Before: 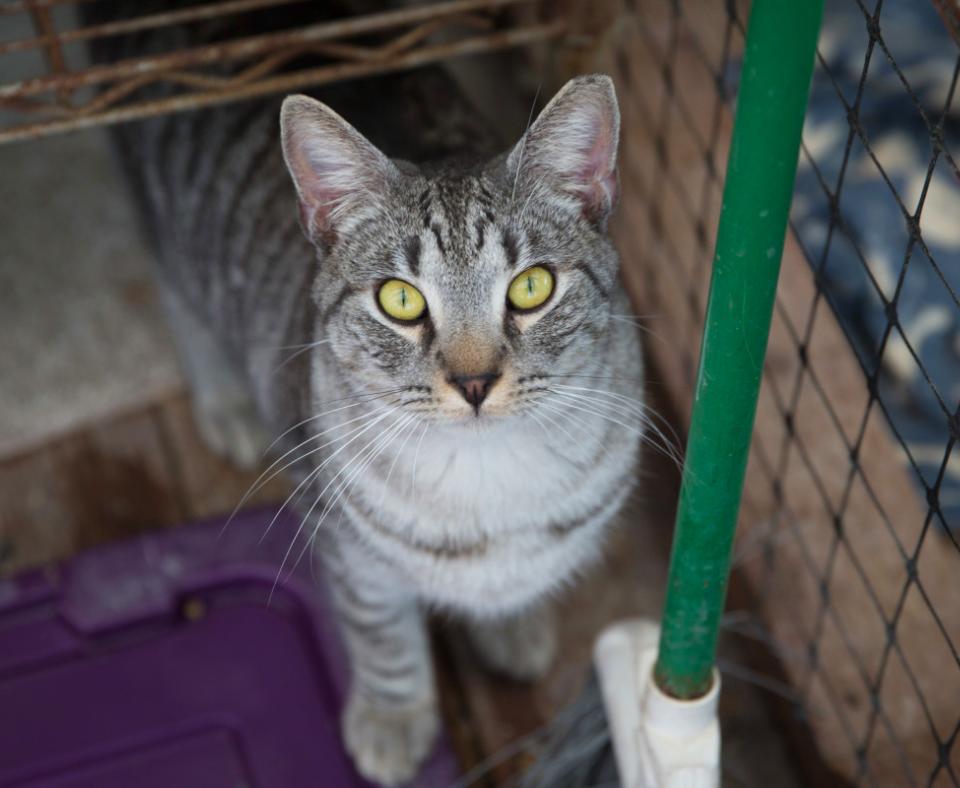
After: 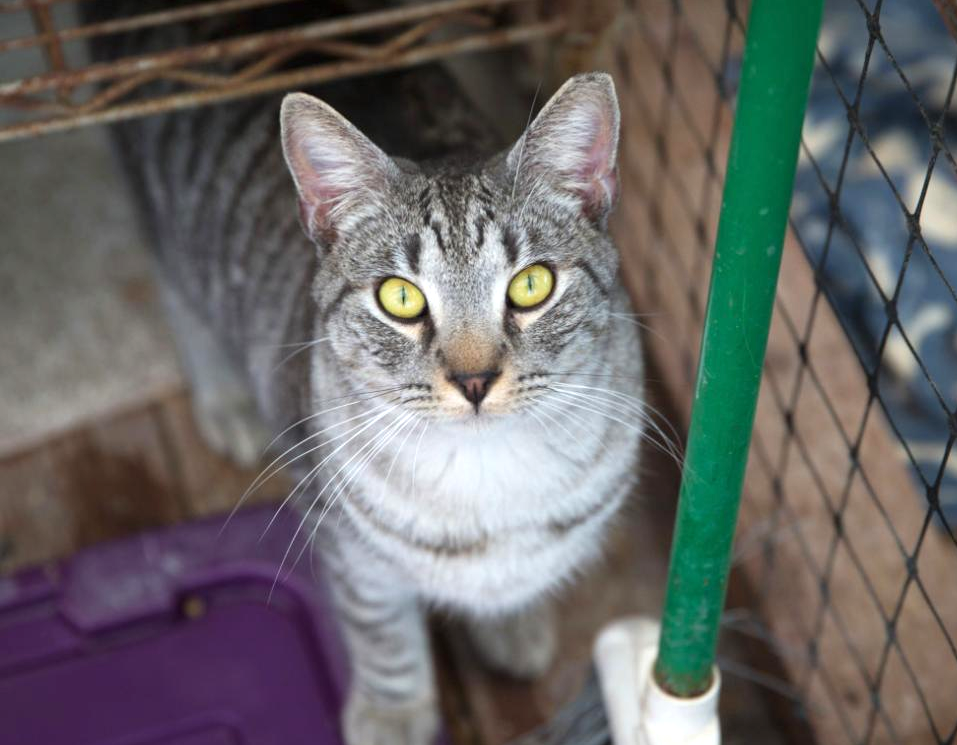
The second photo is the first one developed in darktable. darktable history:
crop: top 0.316%, right 0.261%, bottom 5.085%
exposure: exposure 0.586 EV, compensate exposure bias true, compensate highlight preservation false
